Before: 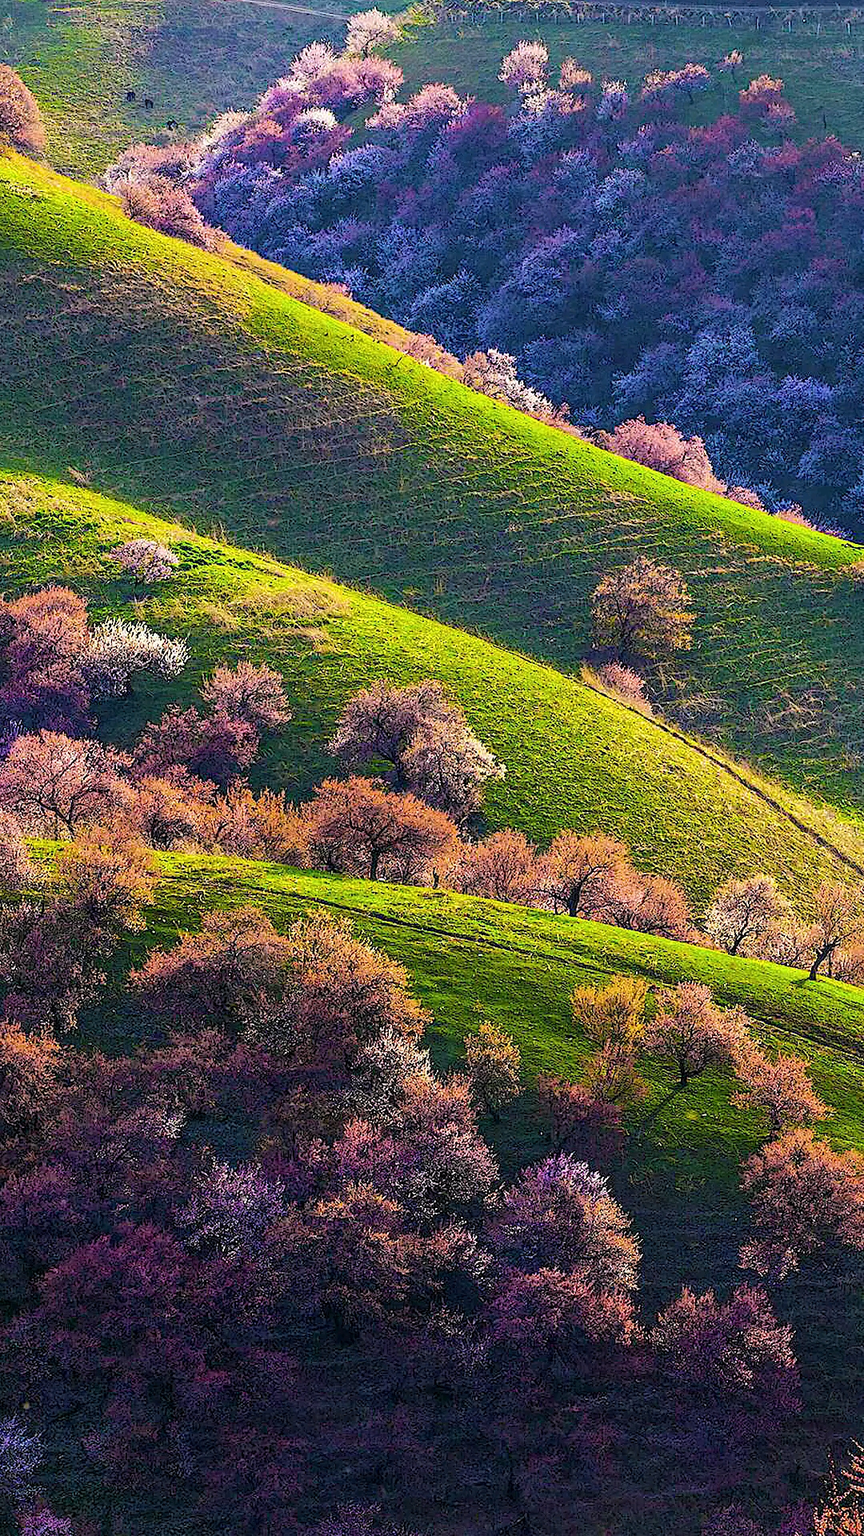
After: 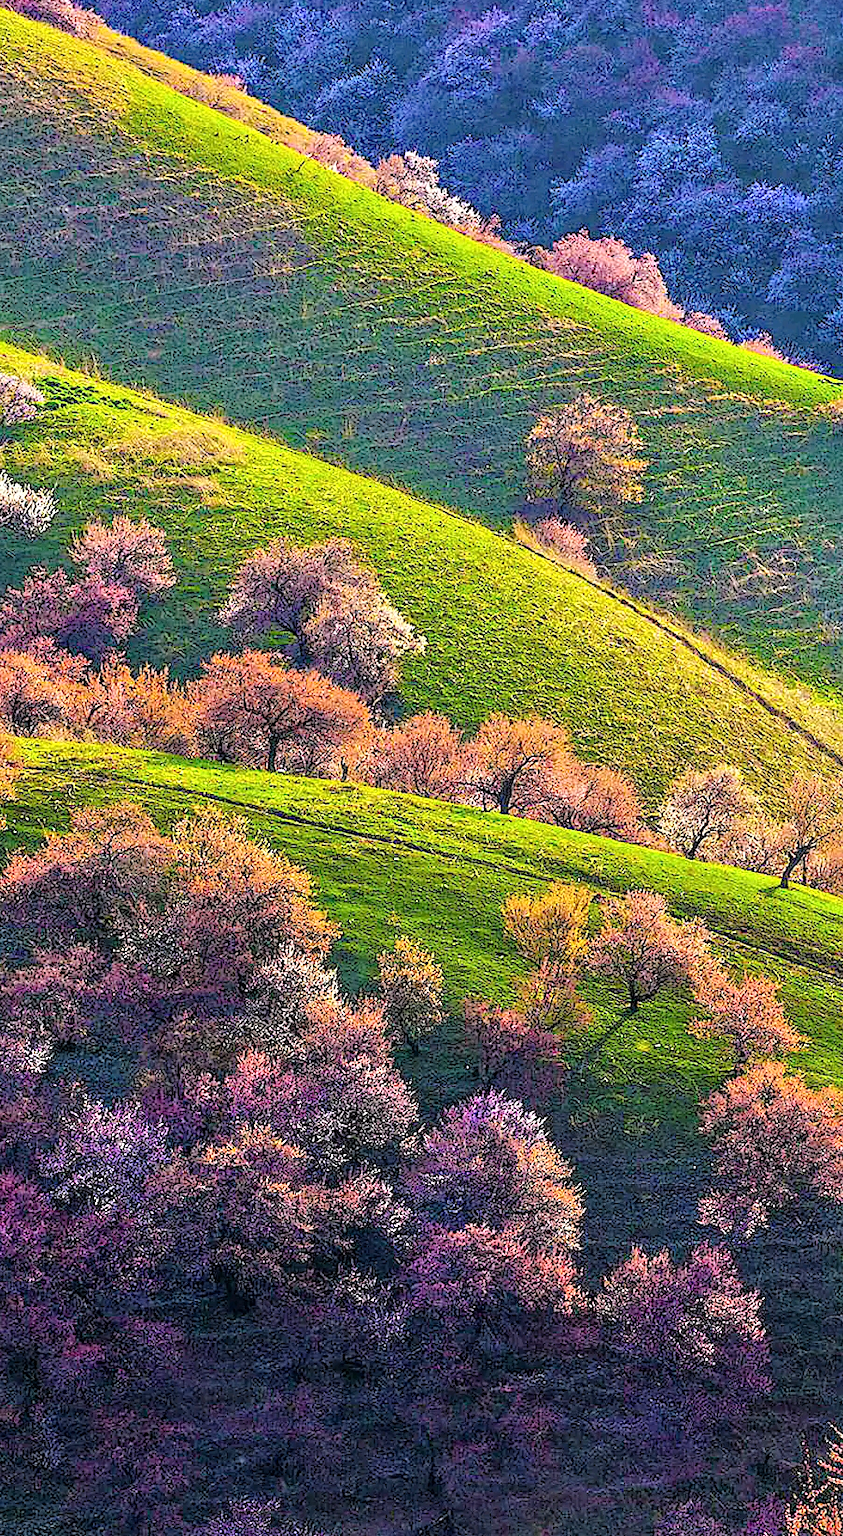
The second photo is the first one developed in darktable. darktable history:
crop: left 16.307%, top 14.298%
tone equalizer: -7 EV 0.153 EV, -6 EV 0.607 EV, -5 EV 1.14 EV, -4 EV 1.34 EV, -3 EV 1.16 EV, -2 EV 0.6 EV, -1 EV 0.158 EV, mask exposure compensation -0.493 EV
